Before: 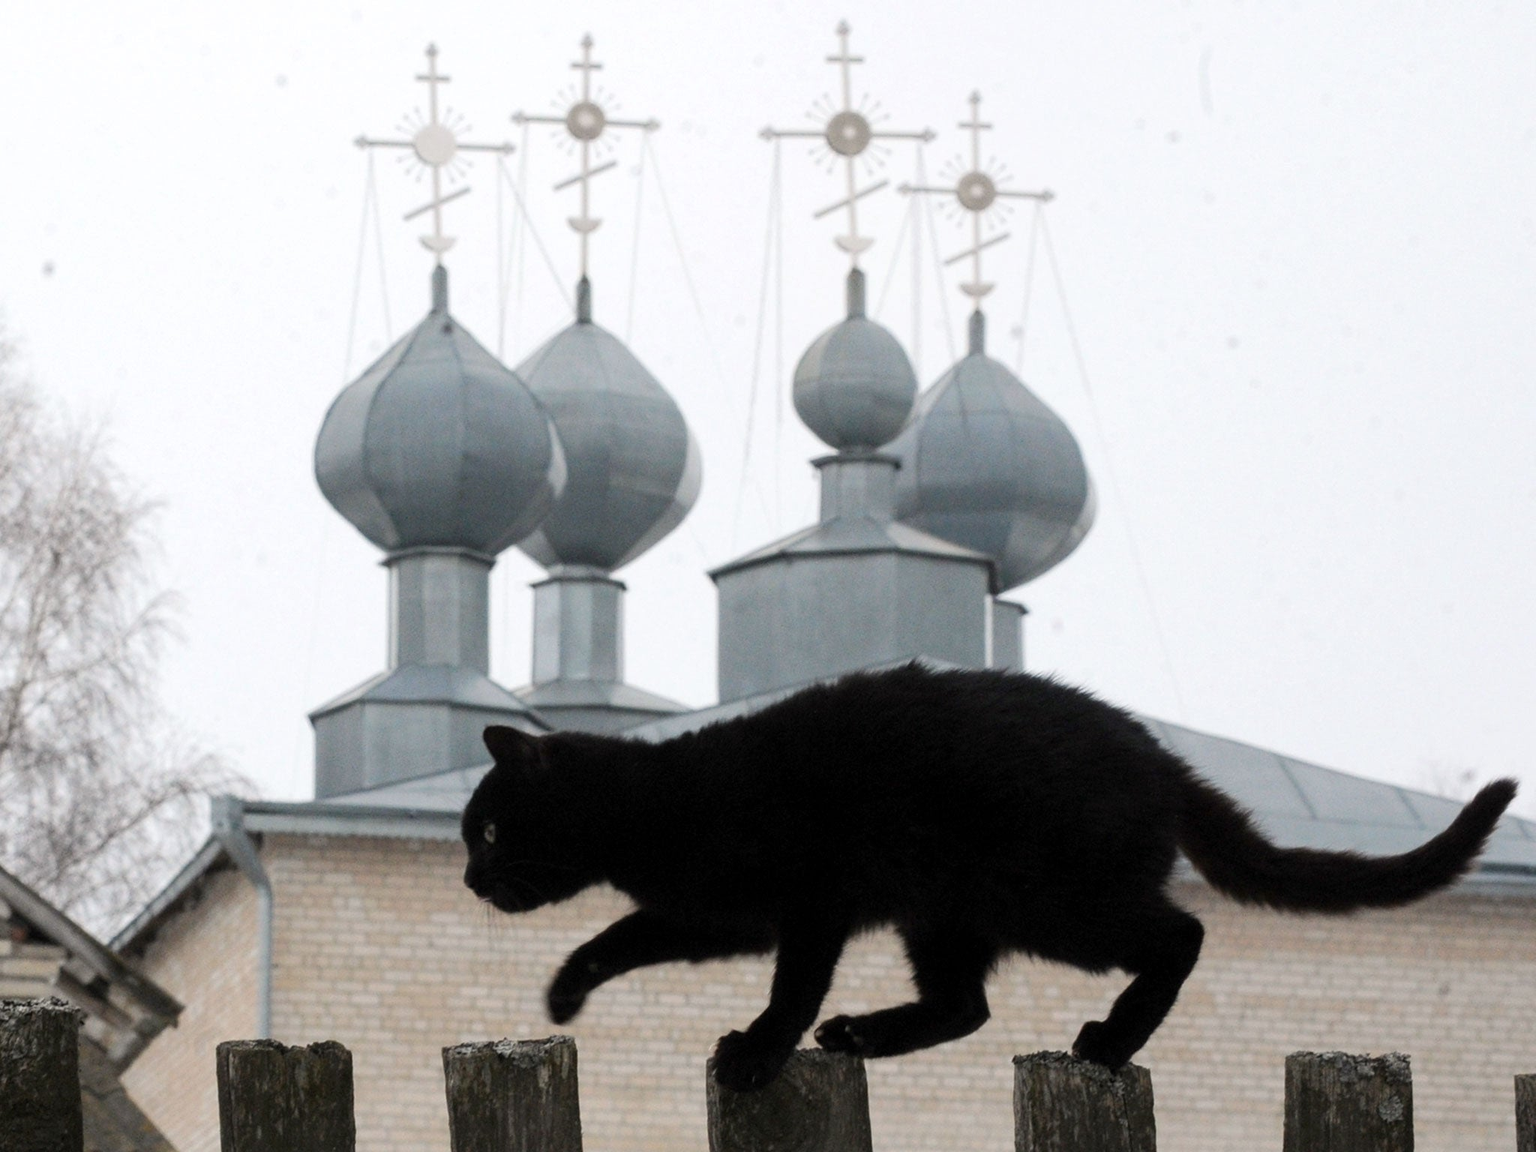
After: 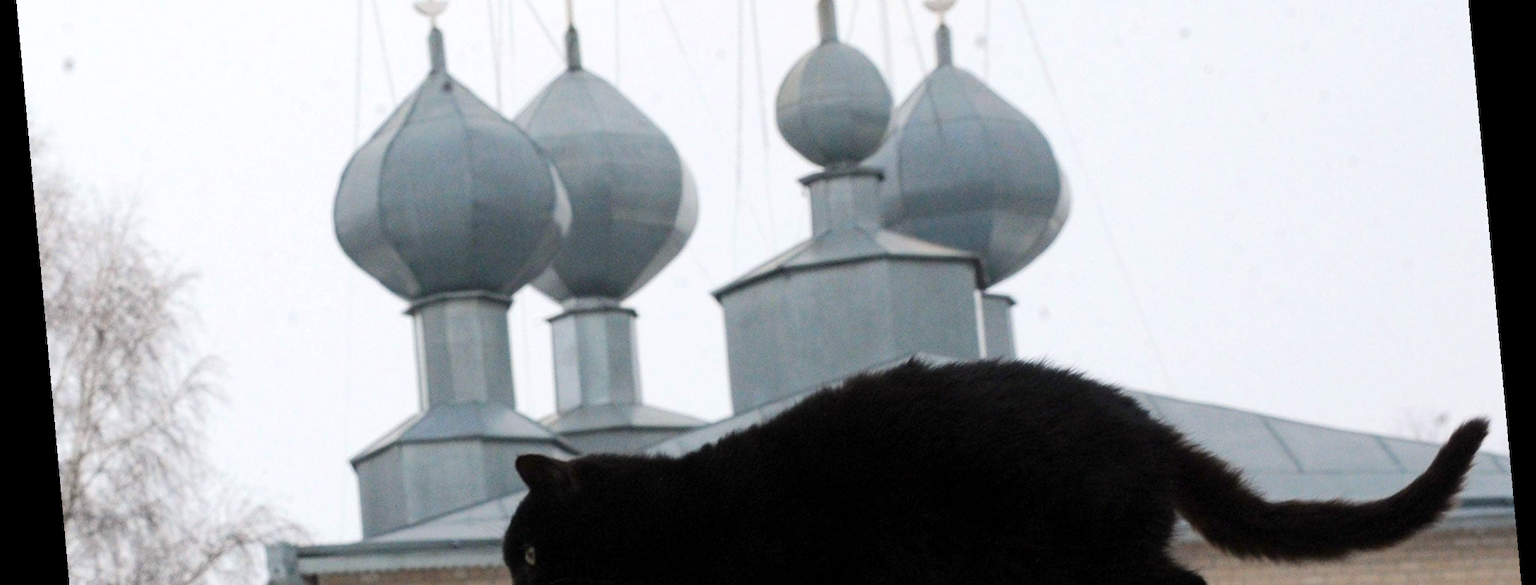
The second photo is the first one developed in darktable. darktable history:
color correction: saturation 1.34
rotate and perspective: rotation -5.2°, automatic cropping off
crop and rotate: top 26.056%, bottom 25.543%
